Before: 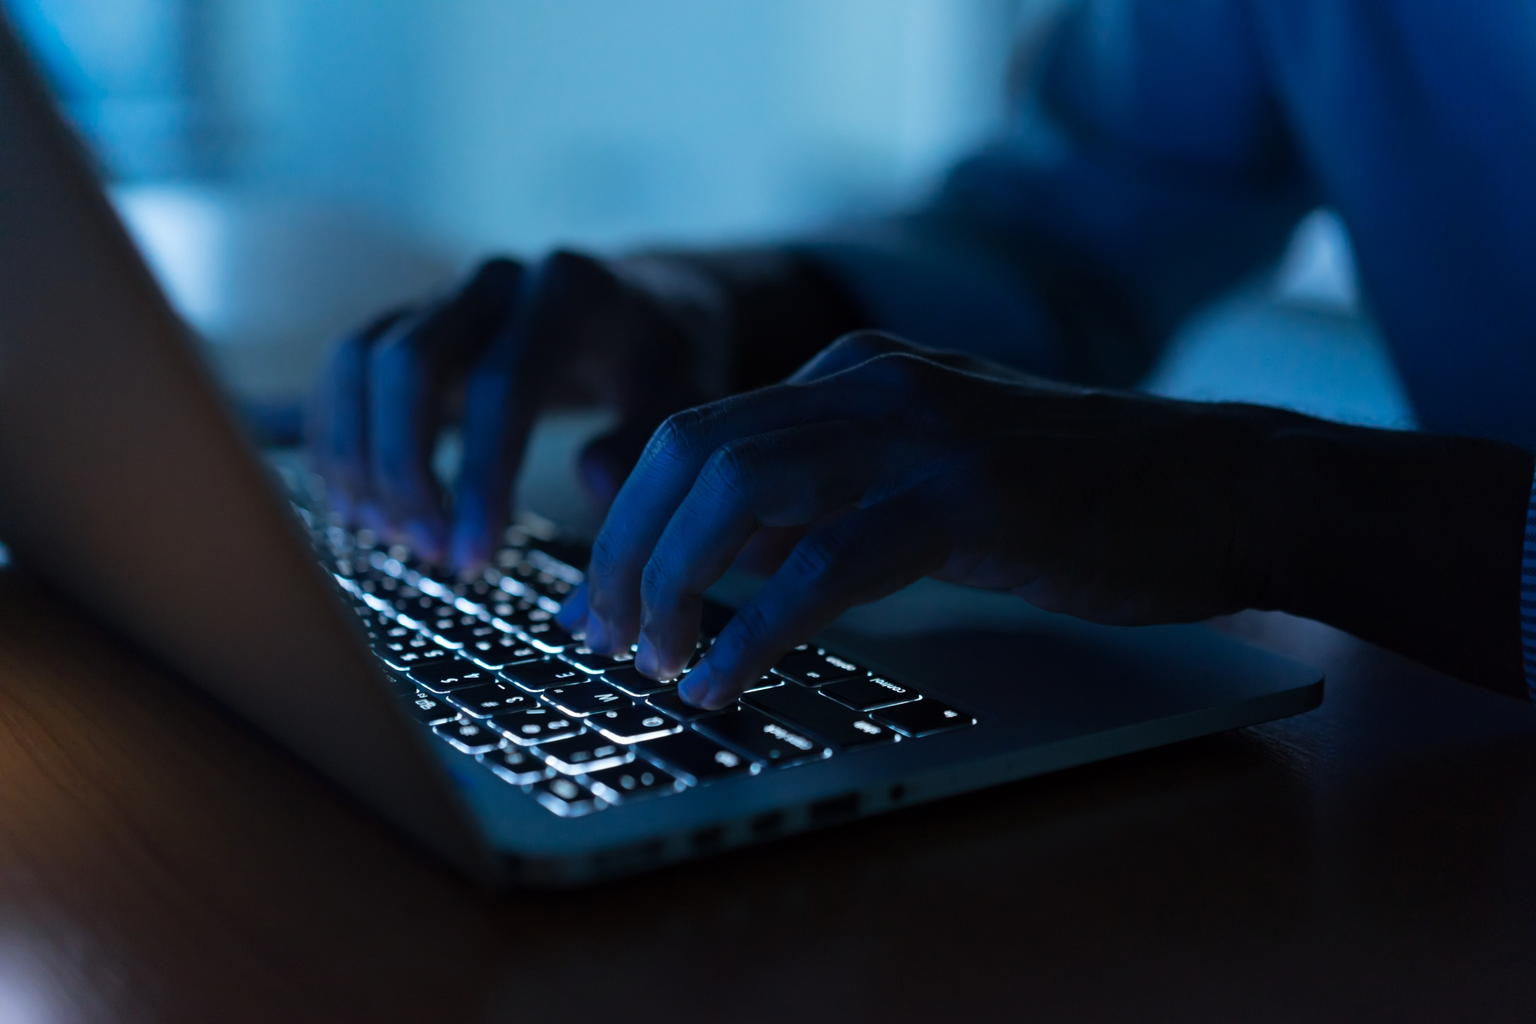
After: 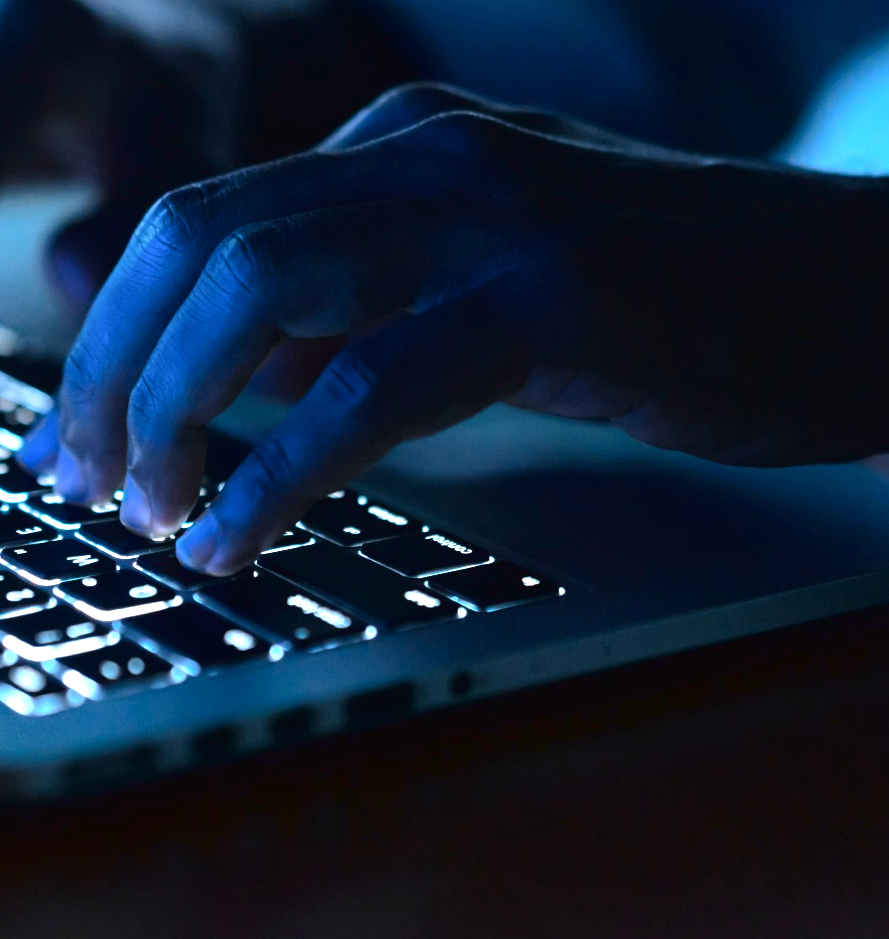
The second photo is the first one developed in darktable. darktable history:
crop: left 35.367%, top 26.144%, right 20.147%, bottom 3.36%
exposure: black level correction 0, exposure 1.744 EV
tone curve: curves: ch0 [(0, 0.019) (0.11, 0.036) (0.259, 0.214) (0.378, 0.365) (0.499, 0.529) (1, 1)], color space Lab, independent channels, preserve colors none
